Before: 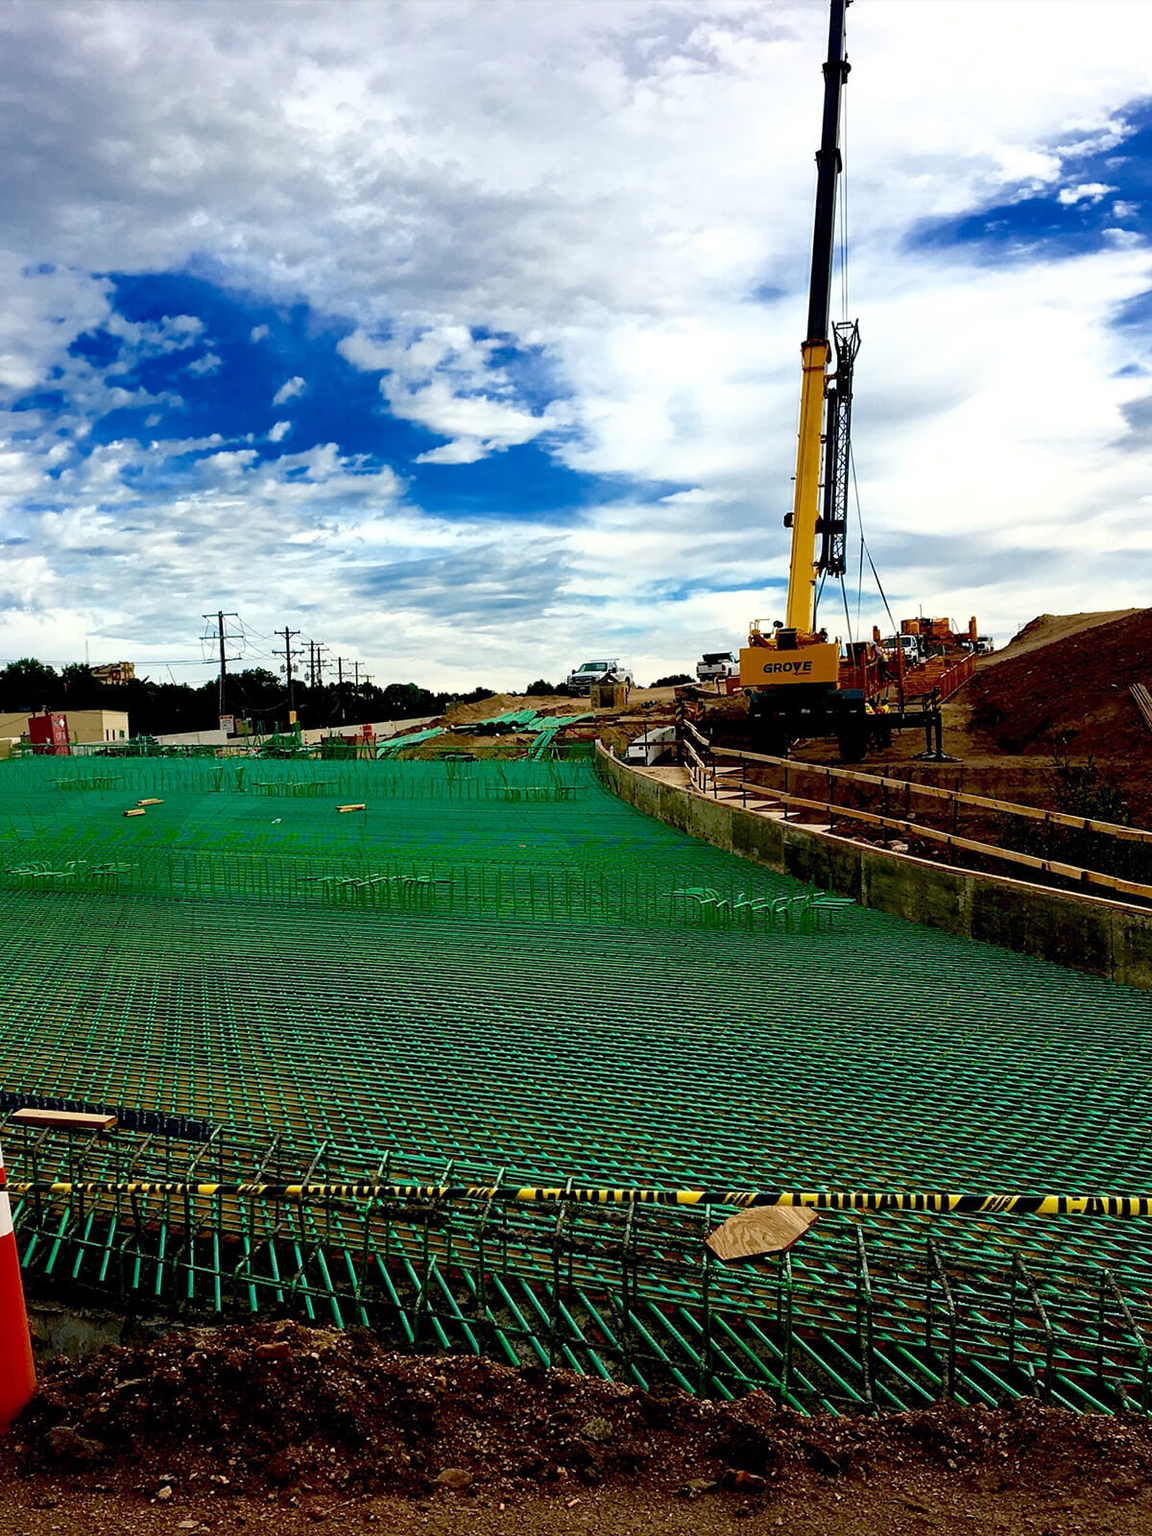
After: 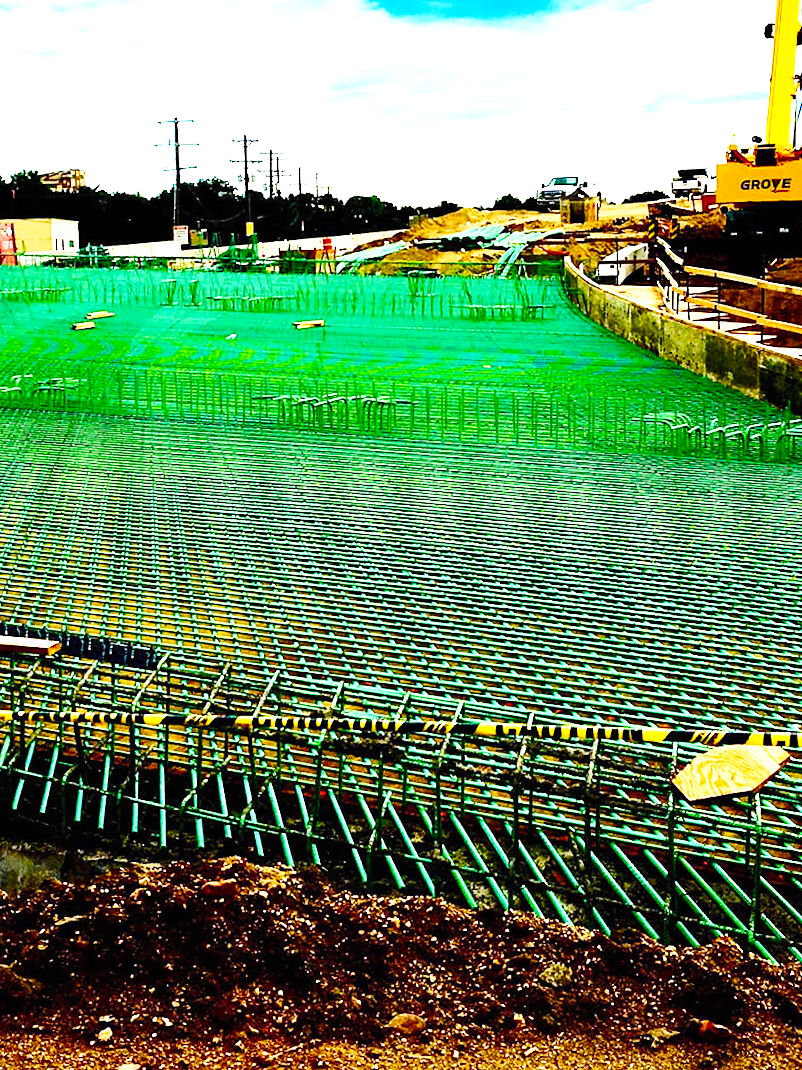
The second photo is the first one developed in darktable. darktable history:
color balance rgb: perceptual saturation grading › global saturation 20%, global vibrance 20%
exposure: black level correction 0, exposure 1.198 EV, compensate exposure bias true, compensate highlight preservation false
crop and rotate: angle -0.82°, left 3.85%, top 31.828%, right 27.992%
base curve: curves: ch0 [(0, 0) (0.028, 0.03) (0.121, 0.232) (0.46, 0.748) (0.859, 0.968) (1, 1)], preserve colors none
tone equalizer: -8 EV -0.75 EV, -7 EV -0.7 EV, -6 EV -0.6 EV, -5 EV -0.4 EV, -3 EV 0.4 EV, -2 EV 0.6 EV, -1 EV 0.7 EV, +0 EV 0.75 EV, edges refinement/feathering 500, mask exposure compensation -1.57 EV, preserve details no
